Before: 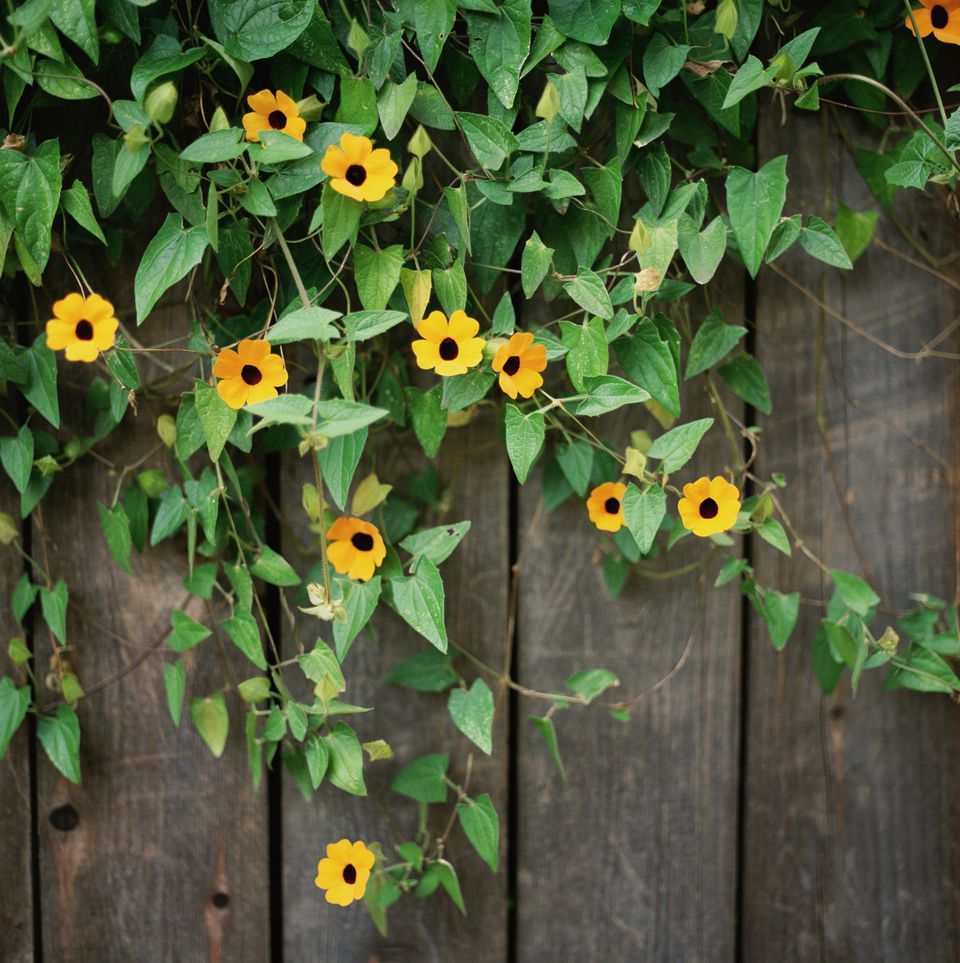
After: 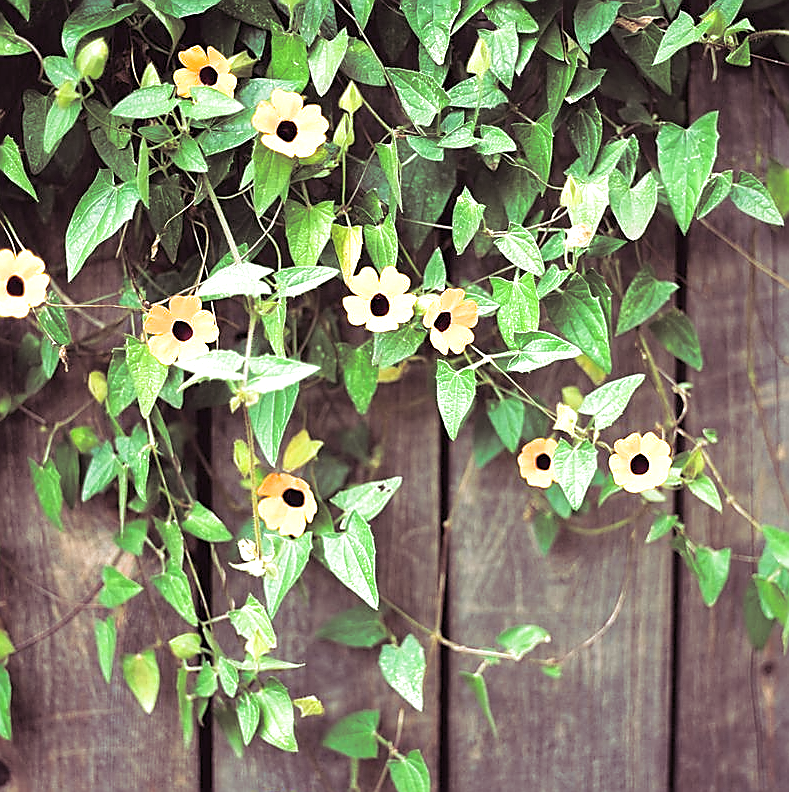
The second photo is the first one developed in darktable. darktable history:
exposure: black level correction 0, exposure 1.2 EV, compensate highlight preservation false
crop and rotate: left 7.196%, top 4.574%, right 10.605%, bottom 13.178%
split-toning: shadows › hue 316.8°, shadows › saturation 0.47, highlights › hue 201.6°, highlights › saturation 0, balance -41.97, compress 28.01%
sharpen: radius 1.4, amount 1.25, threshold 0.7
